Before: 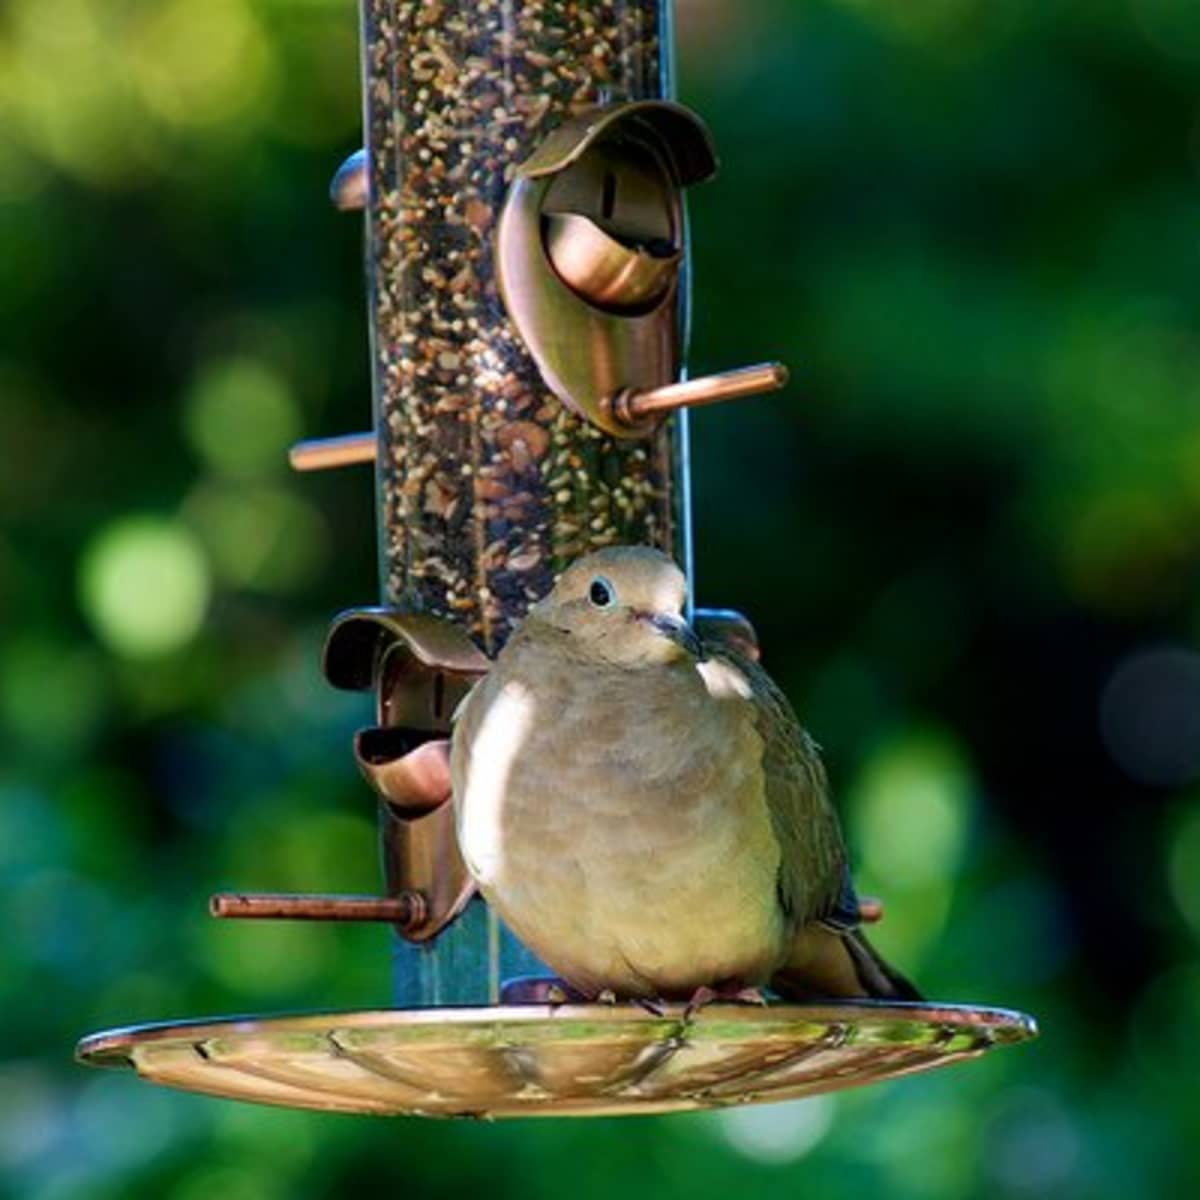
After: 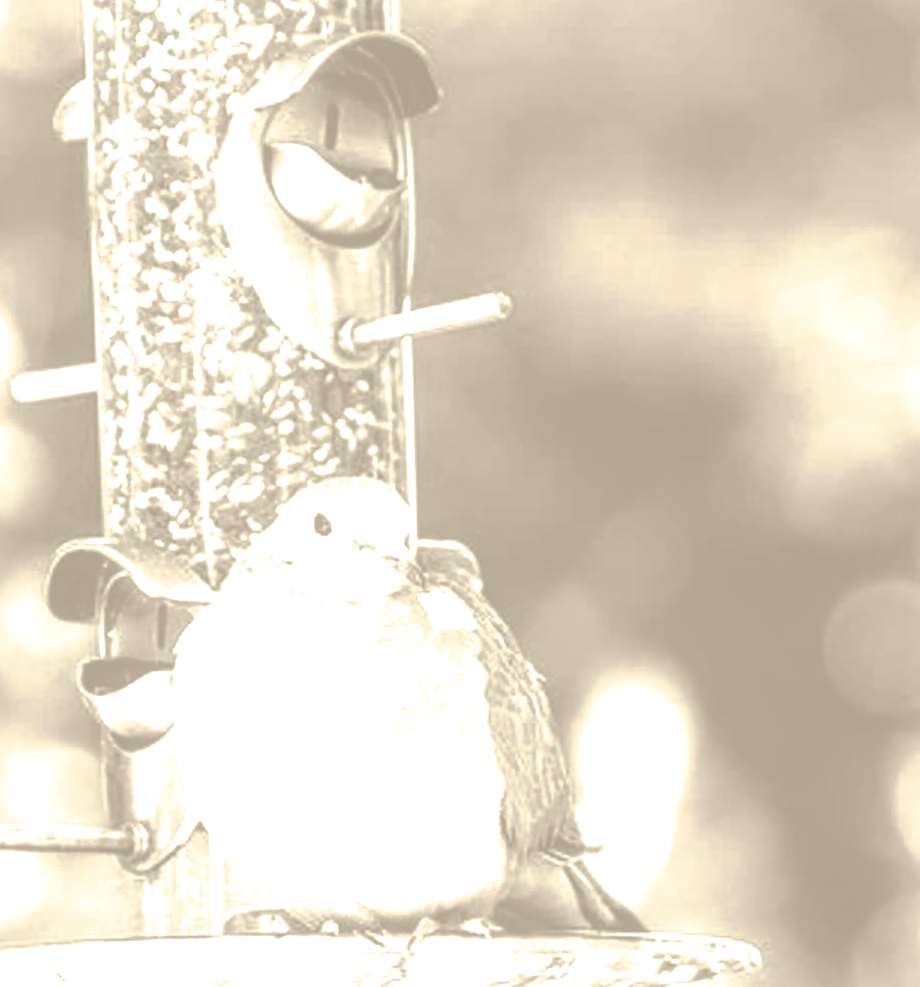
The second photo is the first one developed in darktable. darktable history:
colorize: hue 36°, saturation 71%, lightness 80.79%
contrast equalizer: y [[0.5, 0.5, 0.472, 0.5, 0.5, 0.5], [0.5 ×6], [0.5 ×6], [0 ×6], [0 ×6]]
crop: left 23.095%, top 5.827%, bottom 11.854%
split-toning: shadows › hue 43.2°, shadows › saturation 0, highlights › hue 50.4°, highlights › saturation 1
local contrast: on, module defaults
white balance: red 0.986, blue 1.01
tone curve: curves: ch0 [(0, 0) (0.003, 0.004) (0.011, 0.015) (0.025, 0.034) (0.044, 0.061) (0.069, 0.095) (0.1, 0.137) (0.136, 0.186) (0.177, 0.243) (0.224, 0.307) (0.277, 0.416) (0.335, 0.533) (0.399, 0.641) (0.468, 0.748) (0.543, 0.829) (0.623, 0.886) (0.709, 0.924) (0.801, 0.951) (0.898, 0.975) (1, 1)], preserve colors none
